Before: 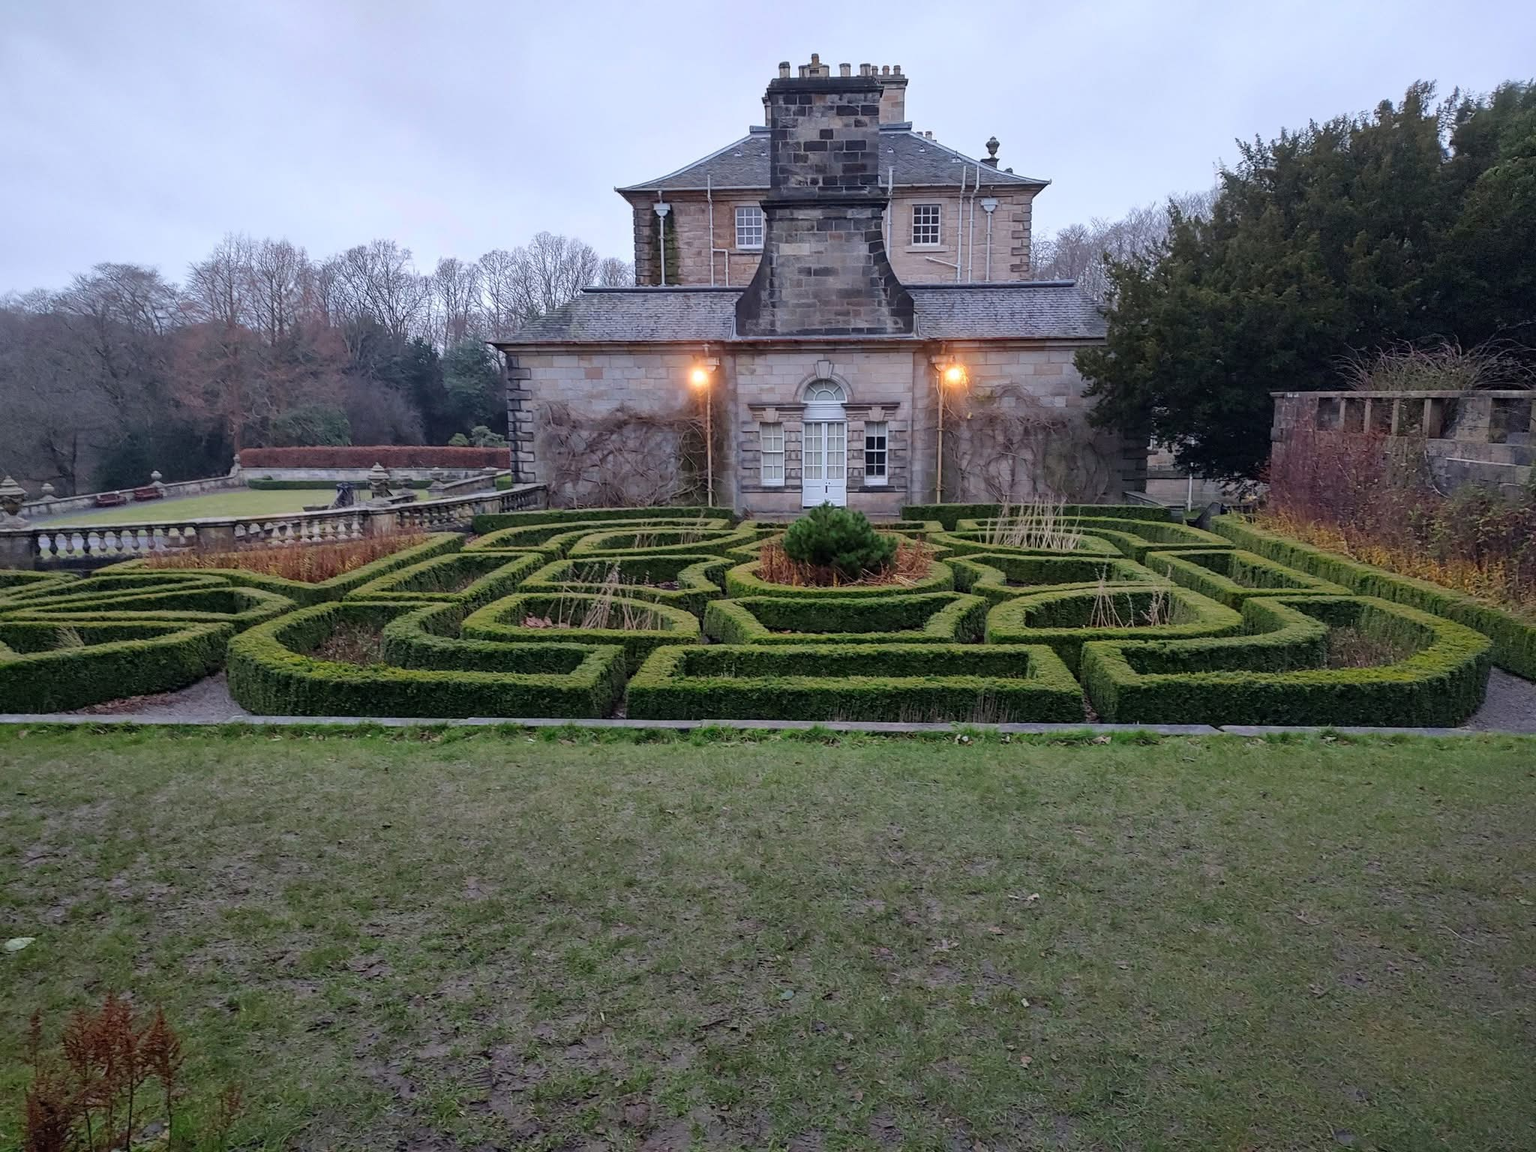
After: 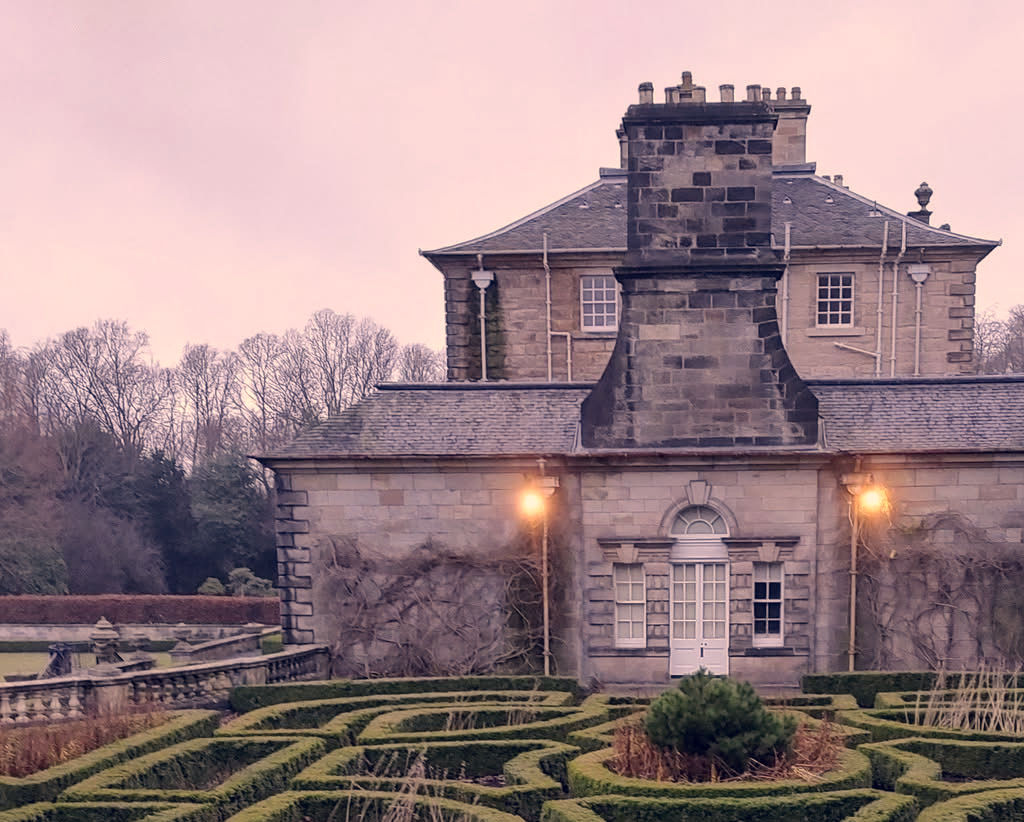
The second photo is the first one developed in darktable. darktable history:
crop: left 19.556%, right 30.401%, bottom 46.458%
color correction: highlights a* 19.59, highlights b* 27.49, shadows a* 3.46, shadows b* -17.28, saturation 0.73
tone equalizer: -8 EV -0.55 EV
